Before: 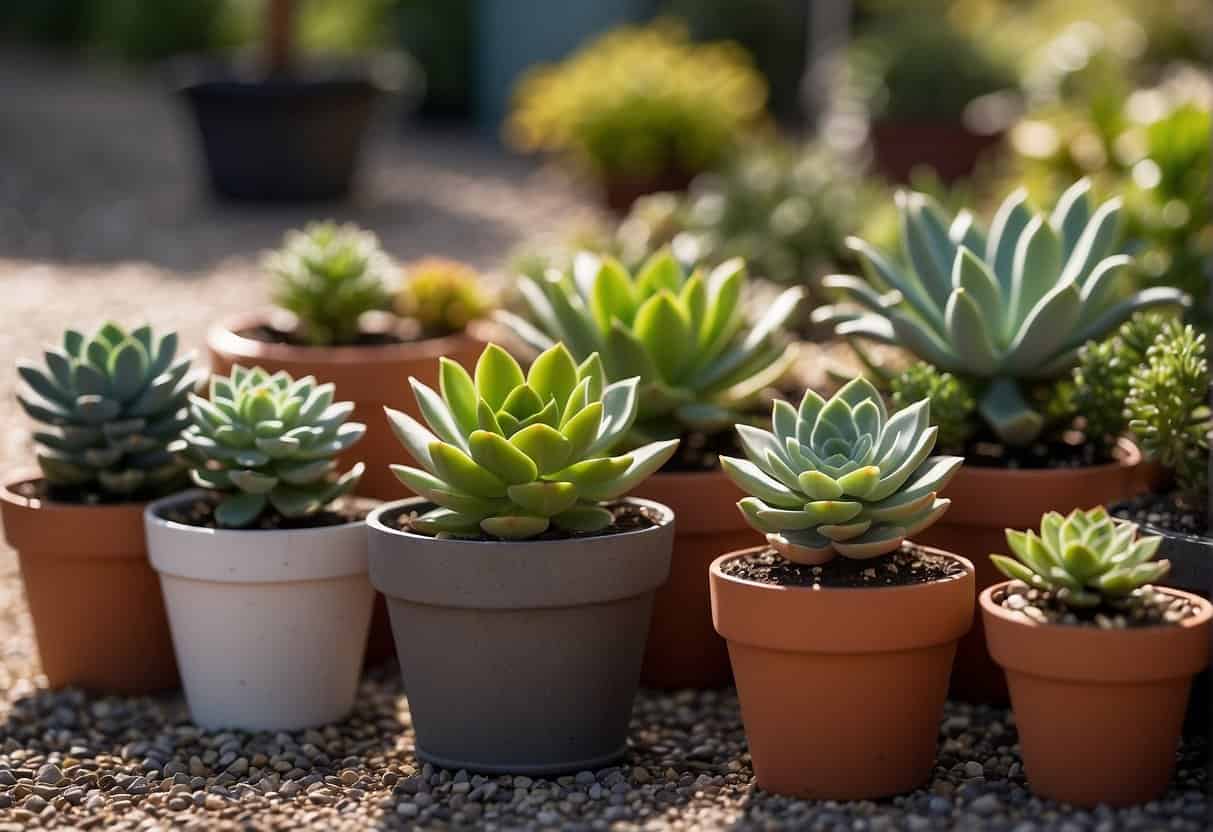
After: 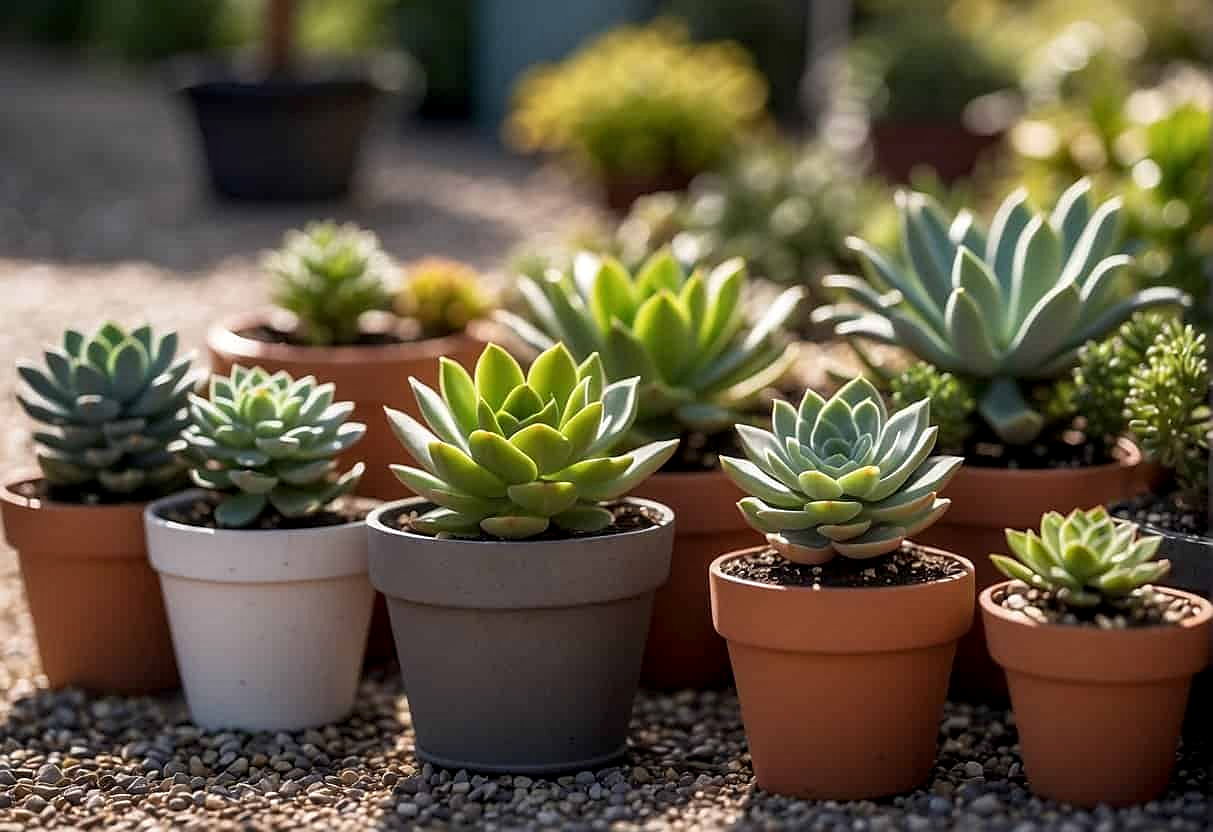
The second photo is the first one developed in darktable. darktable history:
local contrast: on, module defaults
sharpen: radius 1.864, amount 0.398, threshold 1.271
